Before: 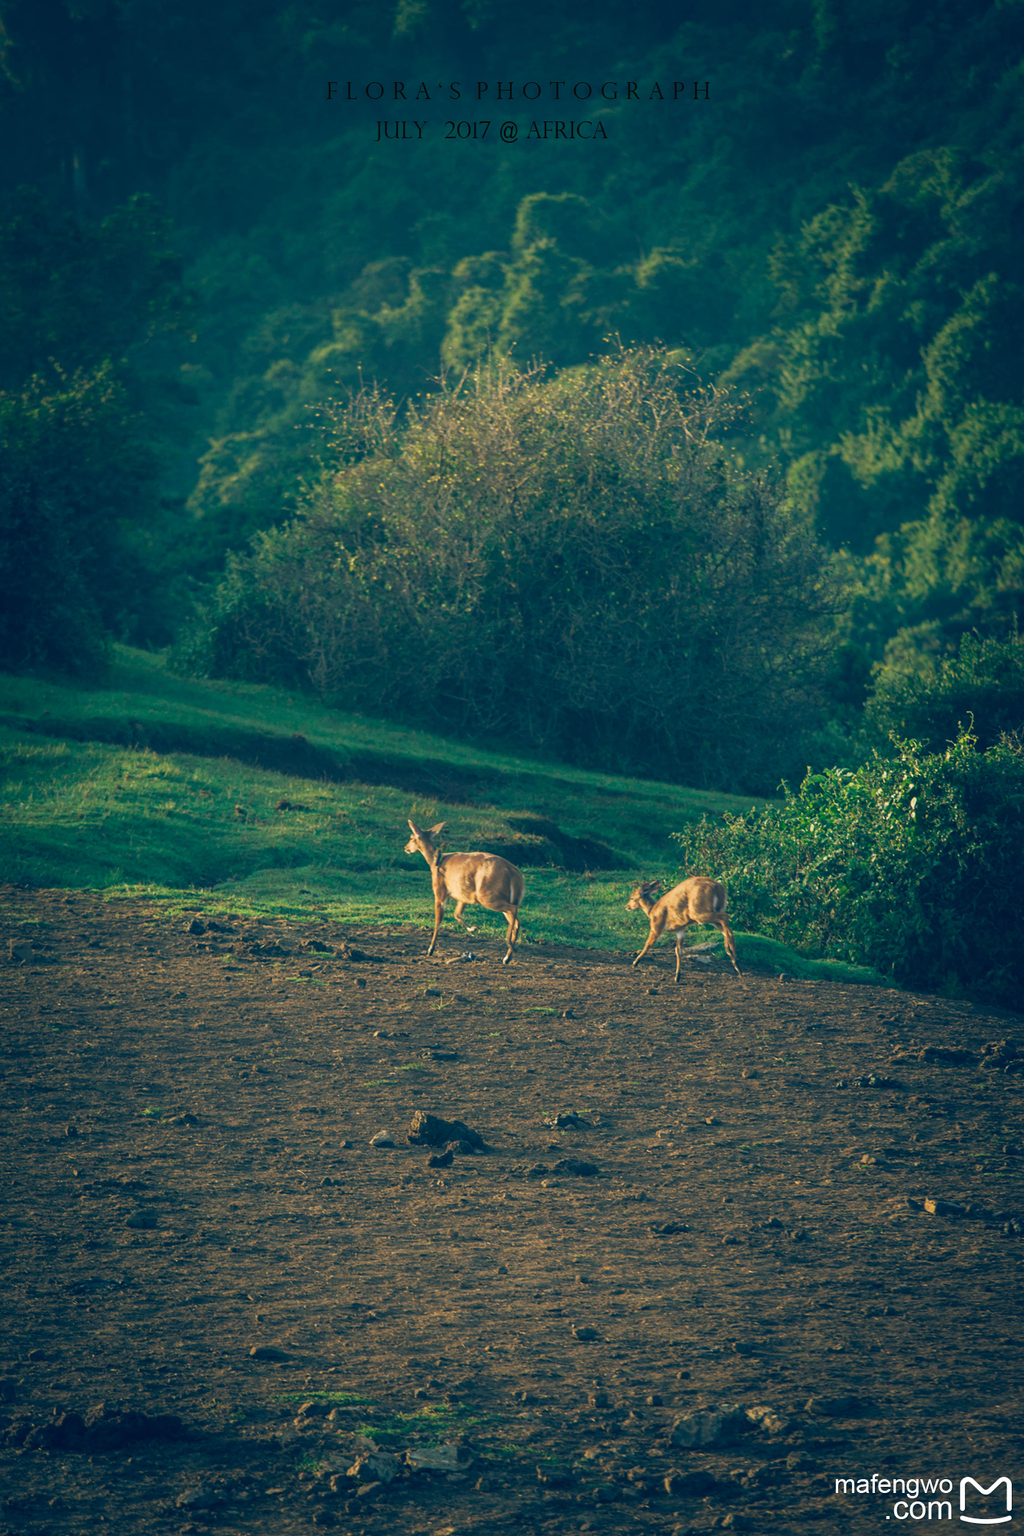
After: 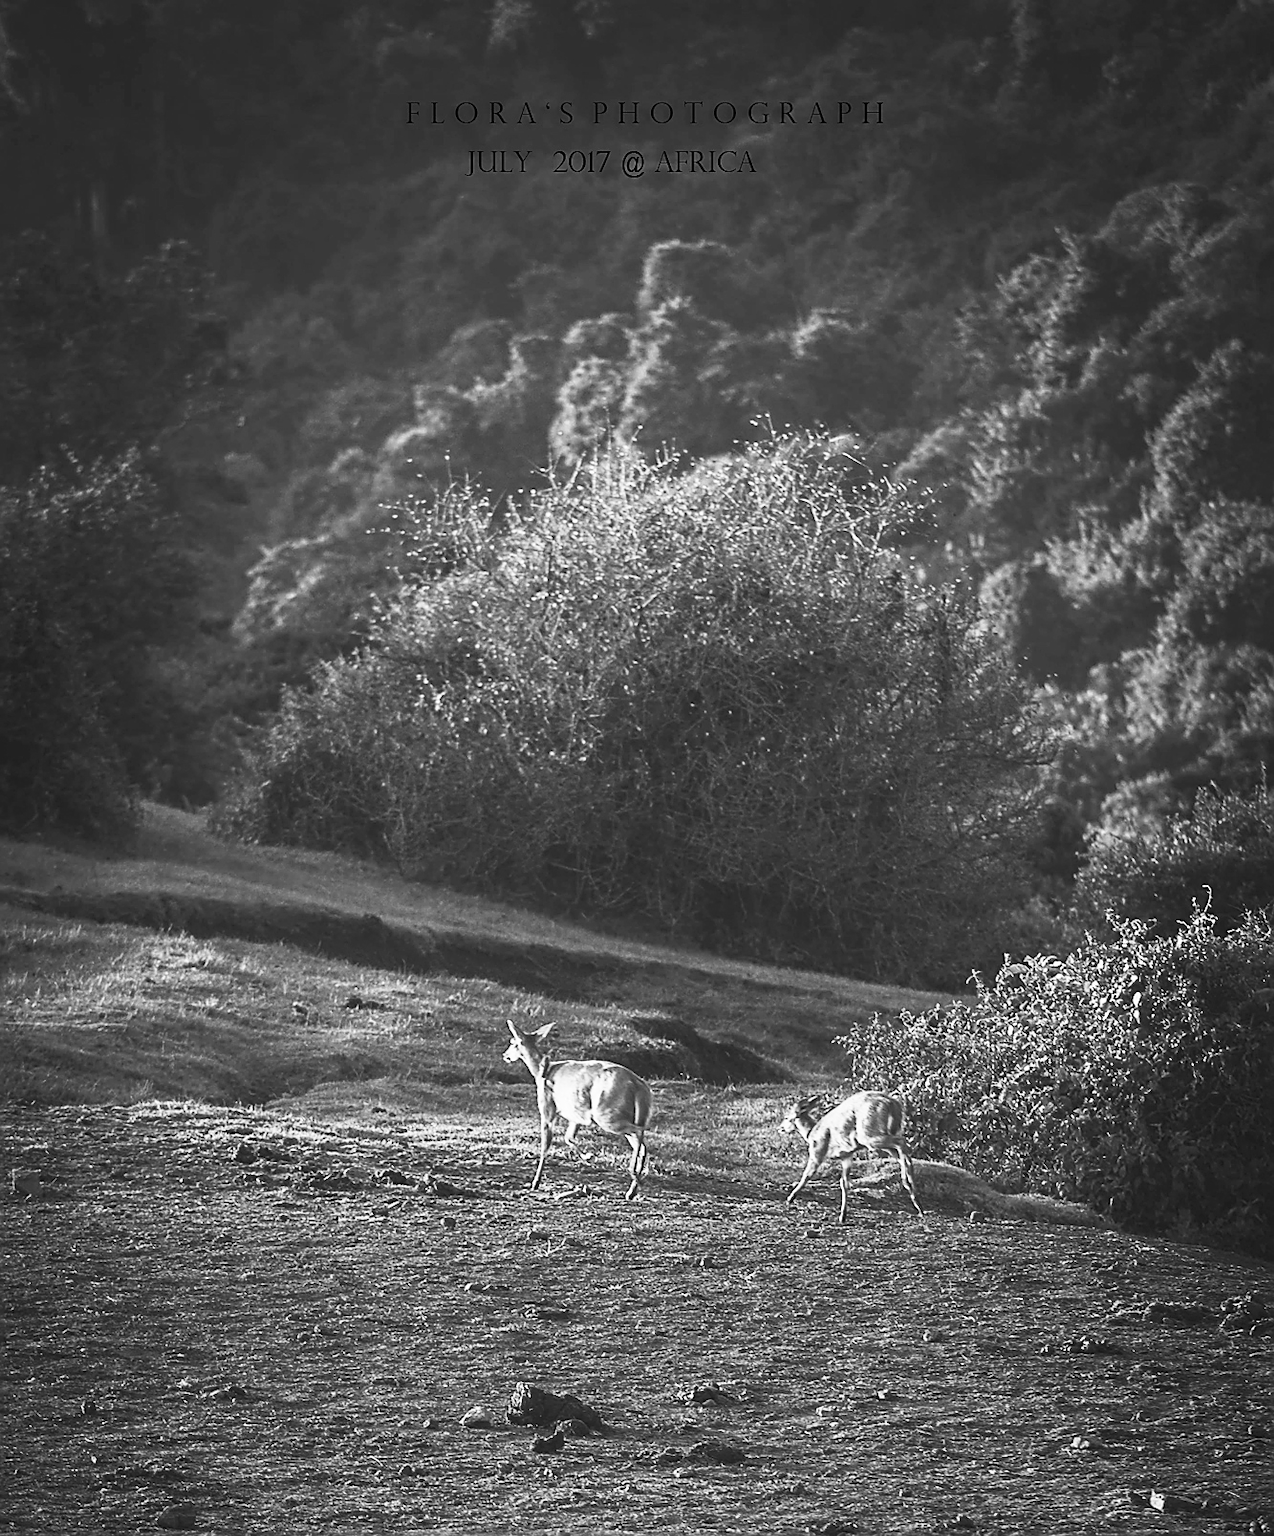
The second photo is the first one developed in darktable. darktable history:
crop: bottom 19.644%
sharpen: radius 1.4, amount 1.25, threshold 0.7
contrast brightness saturation: contrast 0.53, brightness 0.47, saturation -1
